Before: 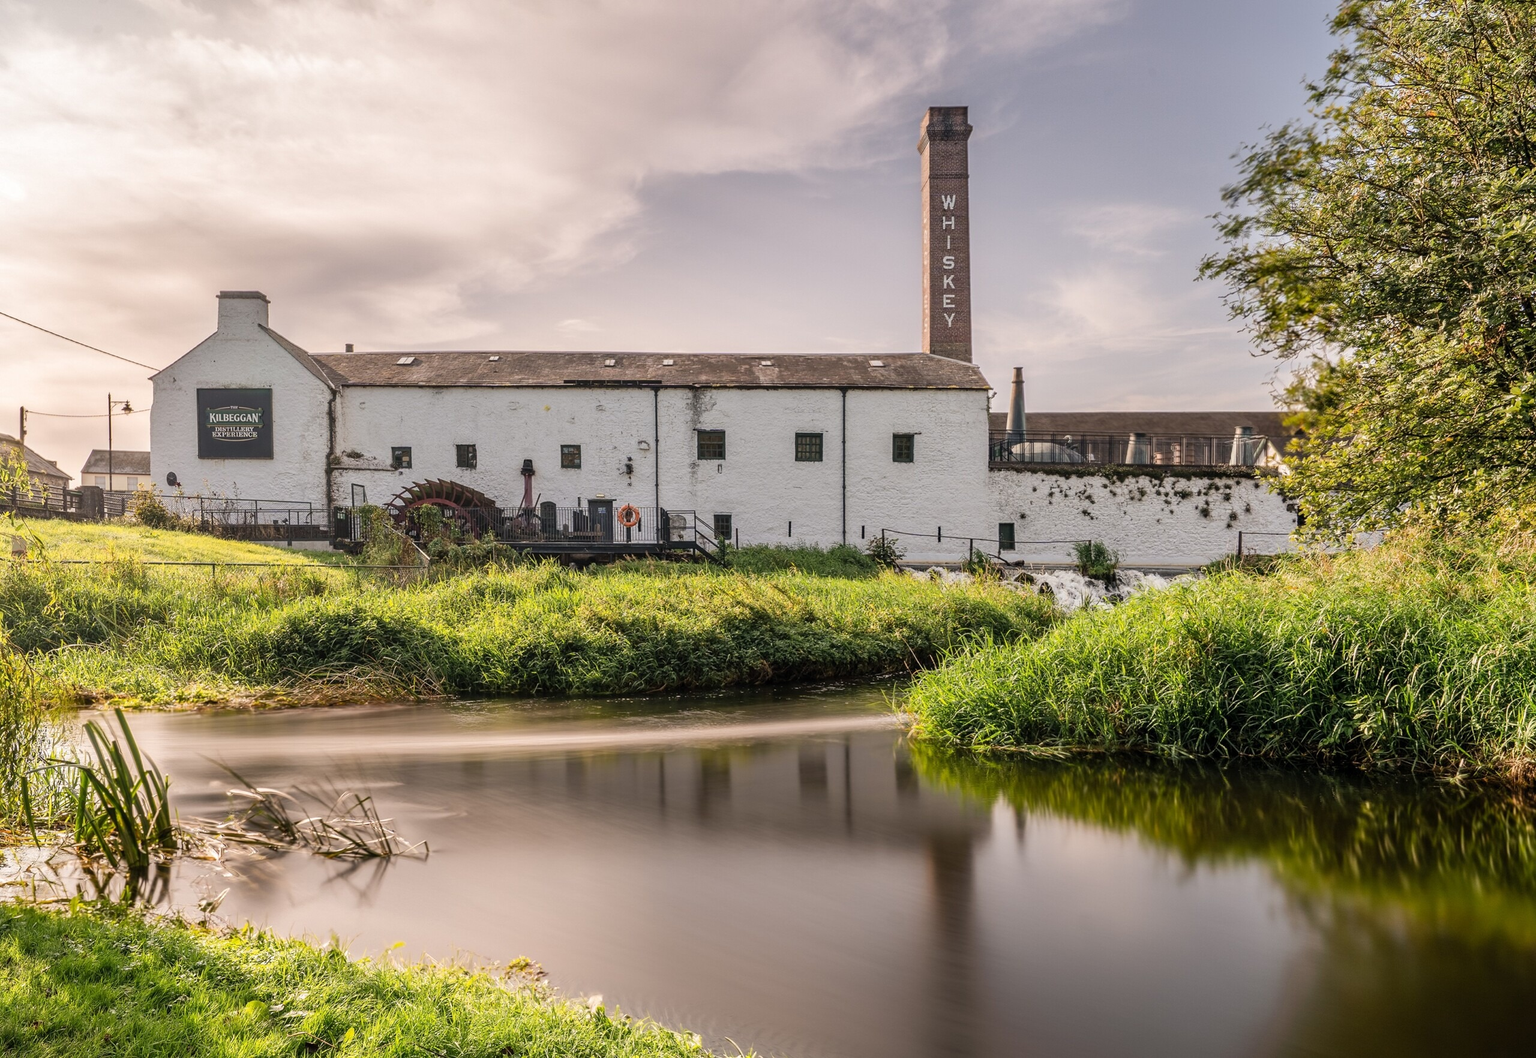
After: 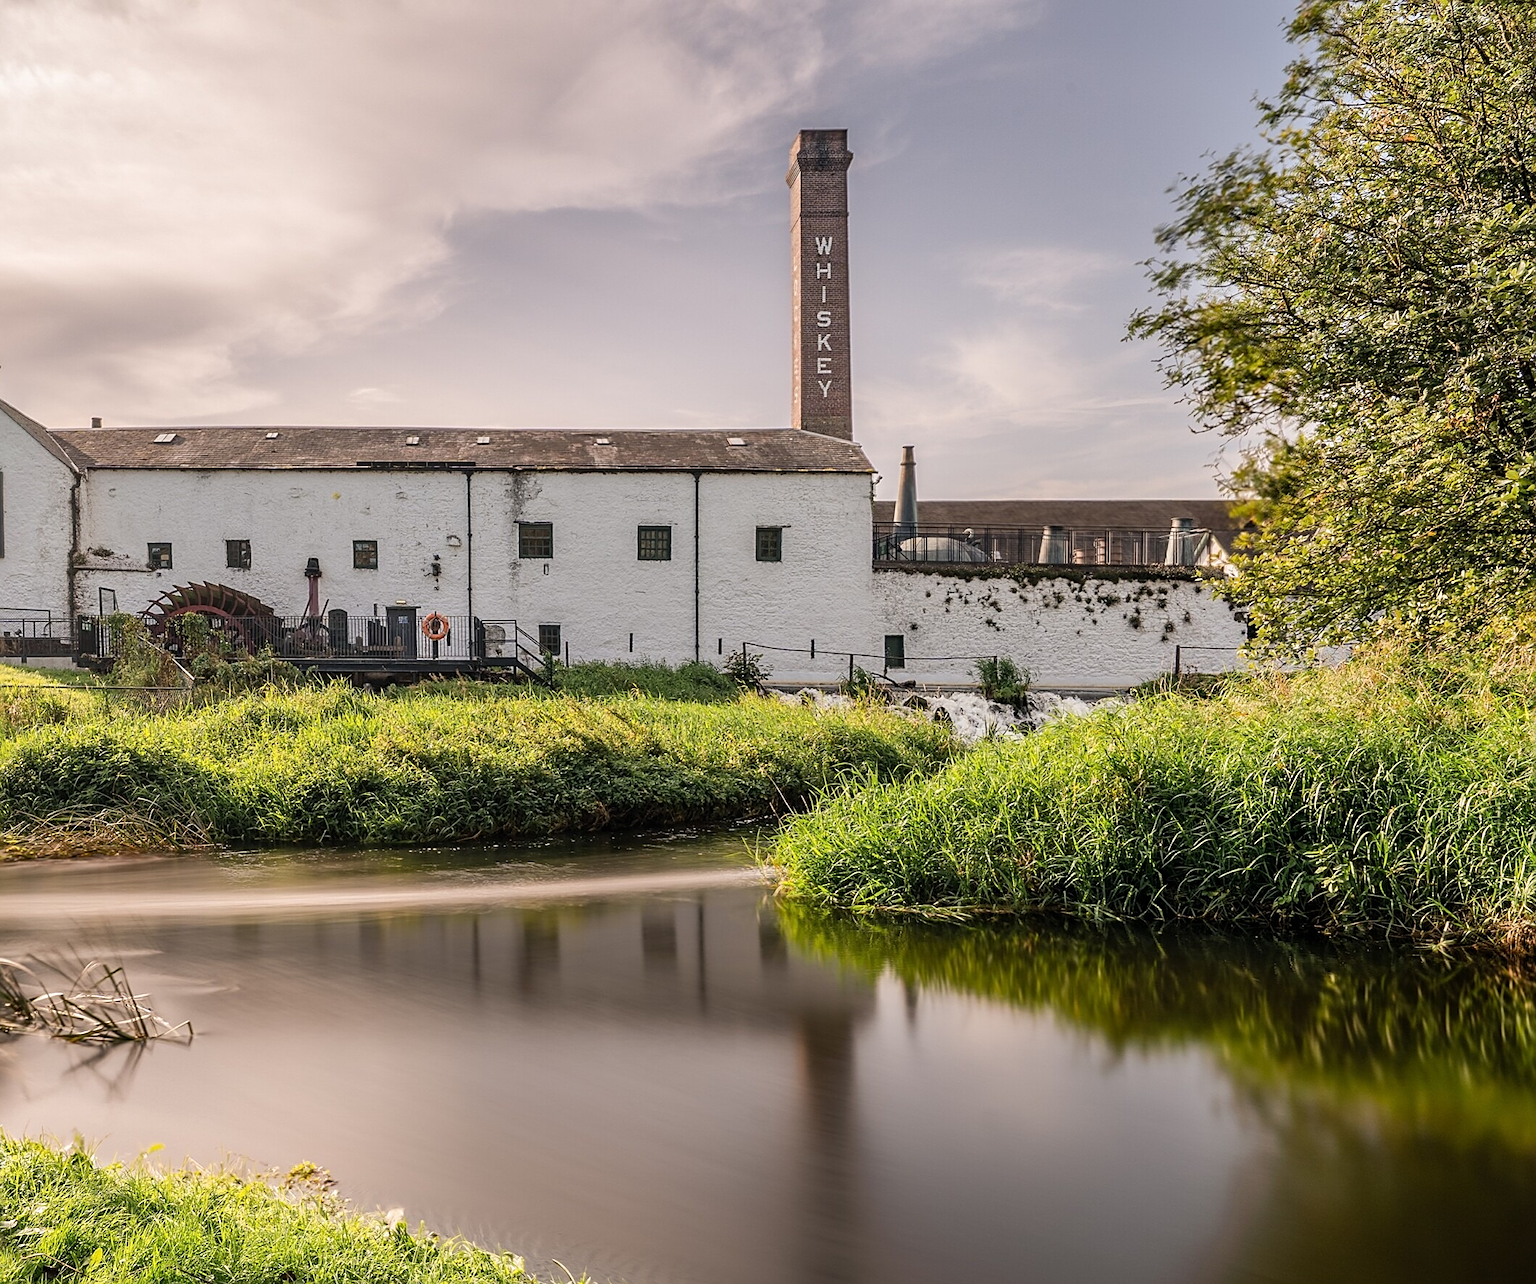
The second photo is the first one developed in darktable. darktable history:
sharpen: on, module defaults
crop: left 17.582%, bottom 0.031%
